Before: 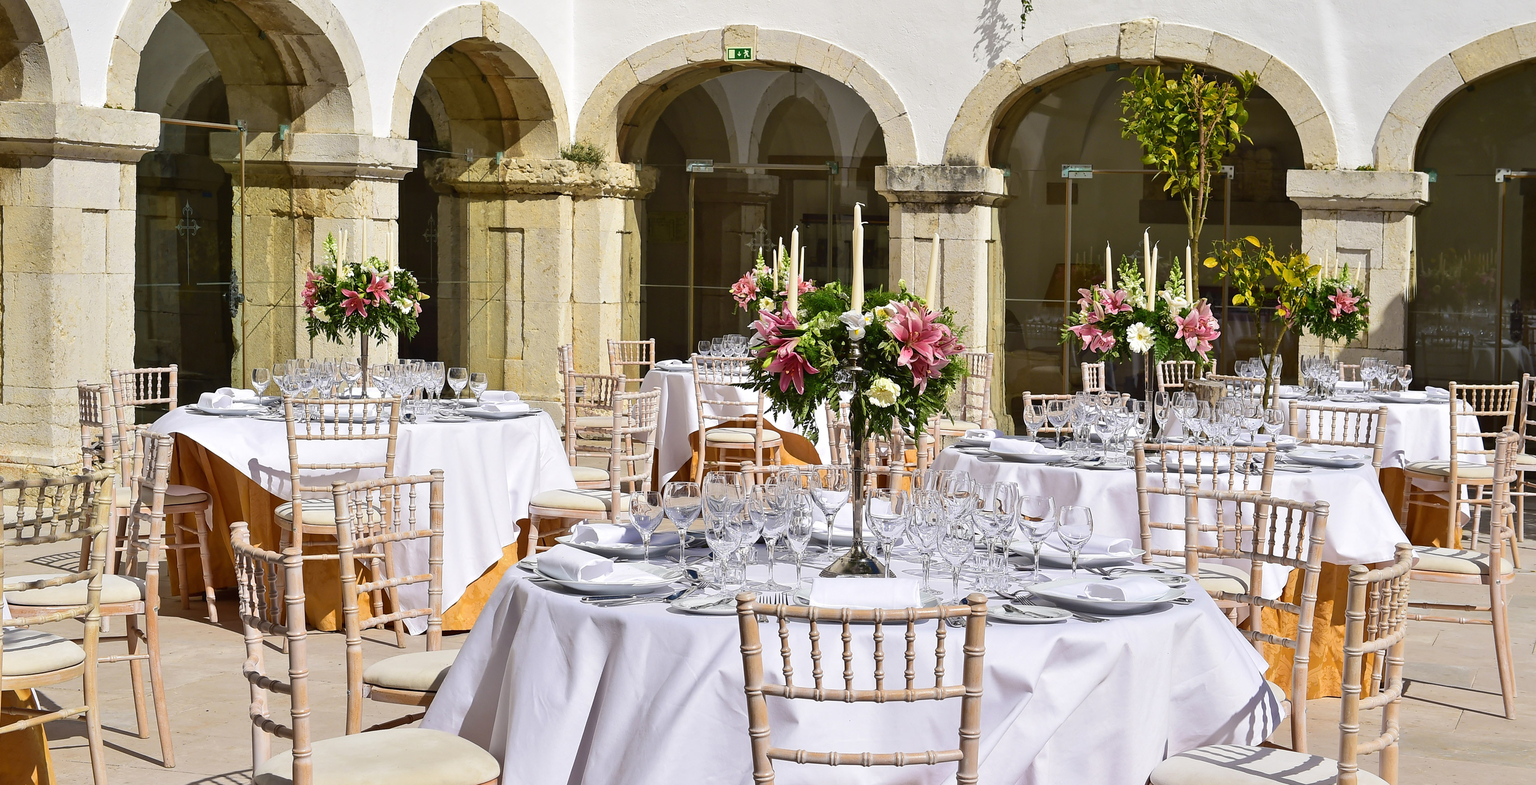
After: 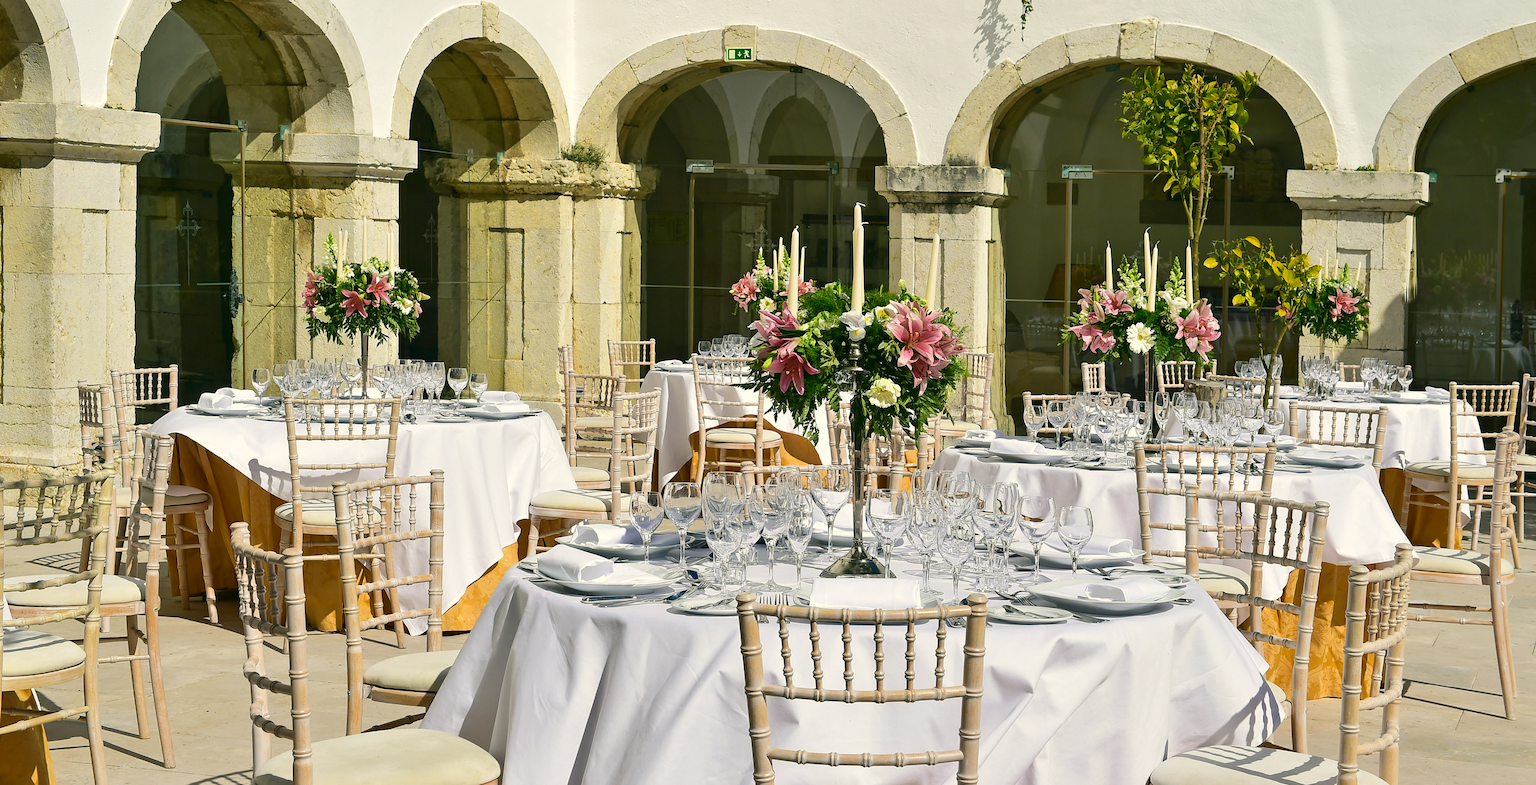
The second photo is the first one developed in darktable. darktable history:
color correction: highlights a* -0.366, highlights b* 9.22, shadows a* -8.91, shadows b* 0.776
